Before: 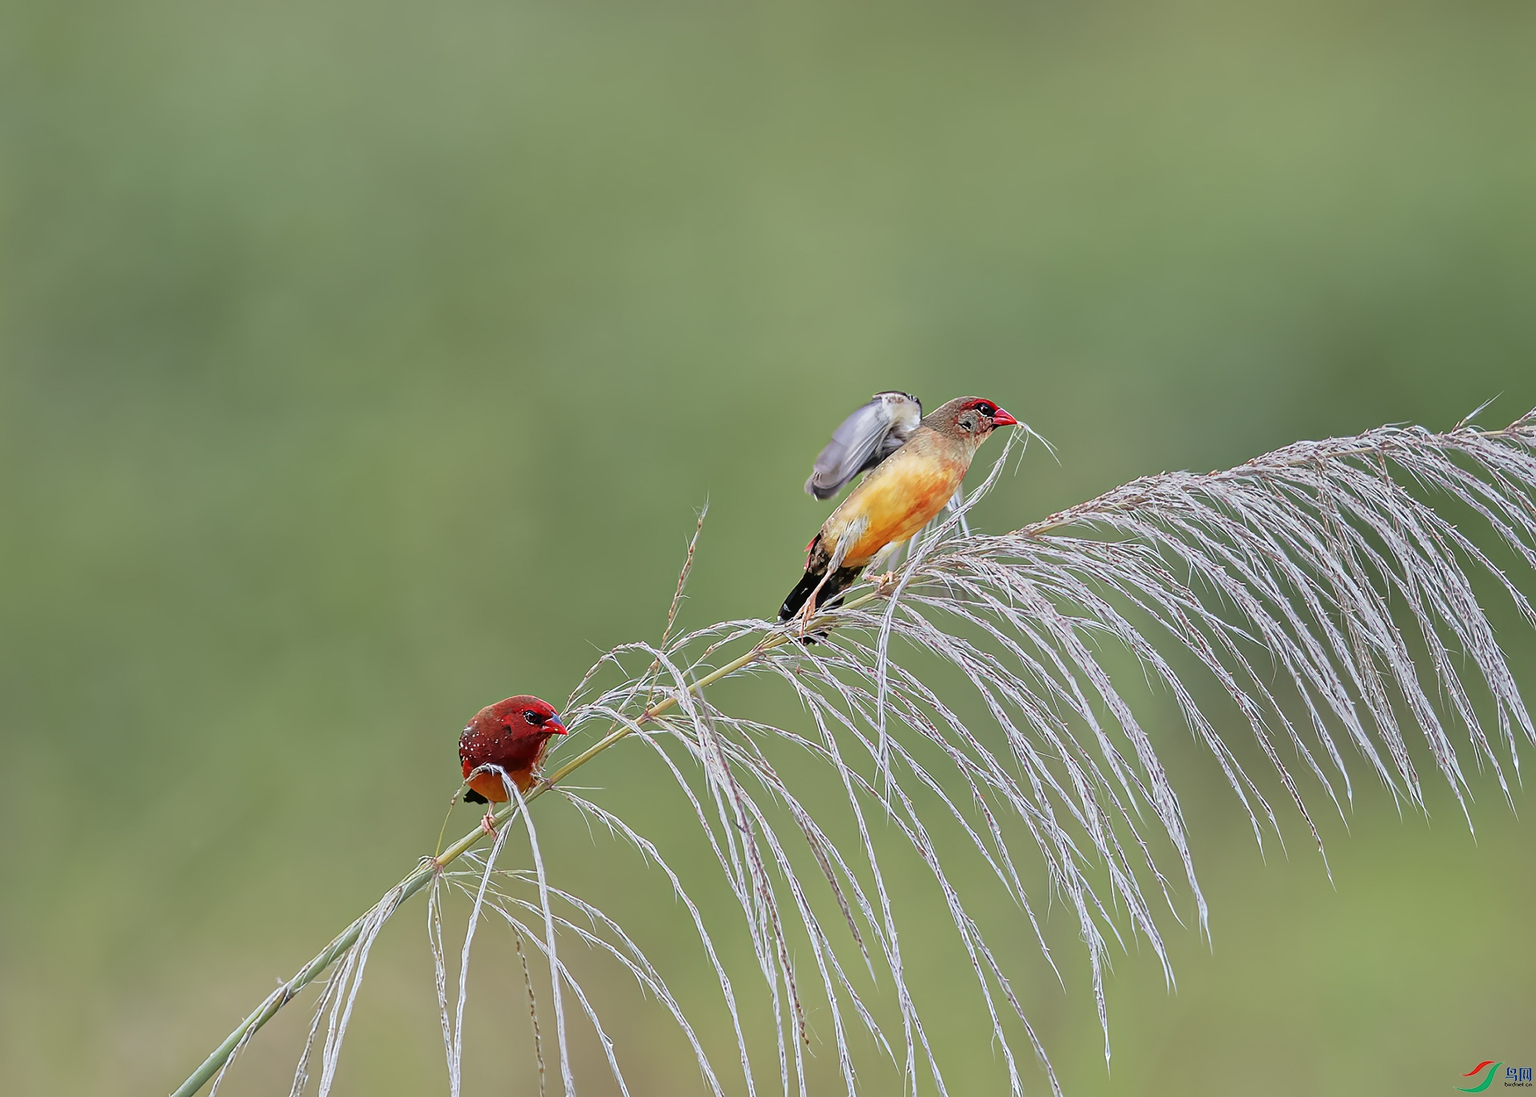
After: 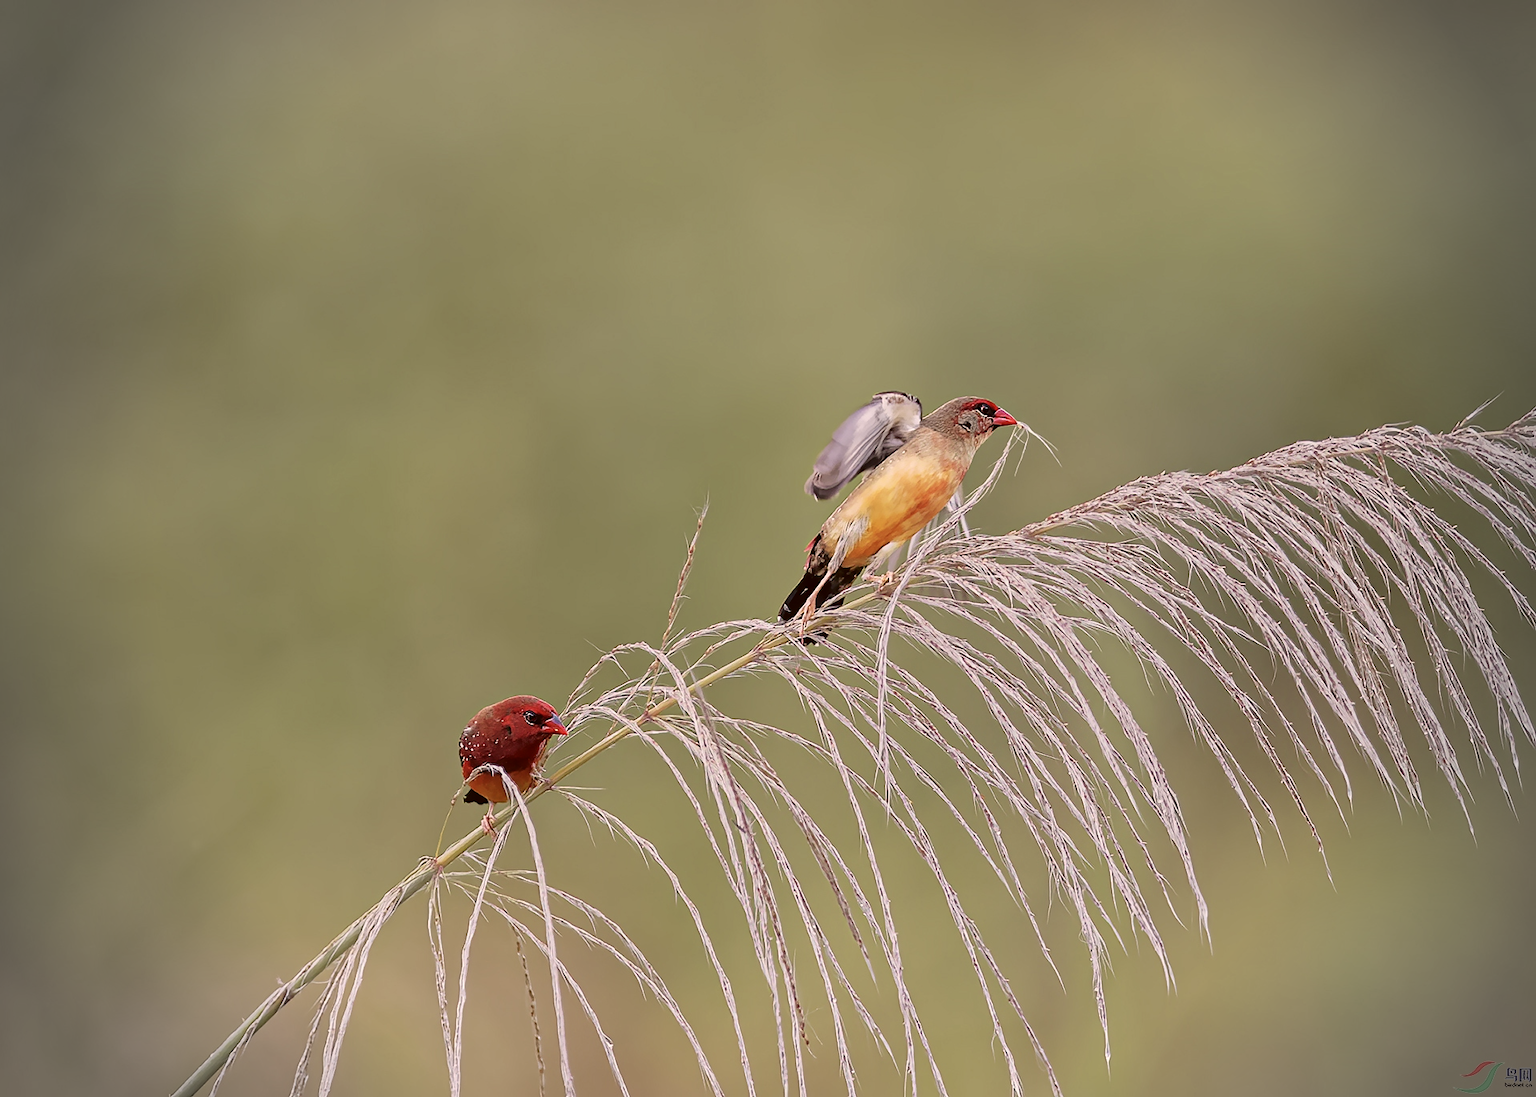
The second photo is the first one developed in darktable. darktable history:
exposure: compensate exposure bias true, compensate highlight preservation false
vignetting: fall-off radius 31.56%
color correction: highlights a* 10.17, highlights b* 9.72, shadows a* 8.99, shadows b* 7.62, saturation 0.781
